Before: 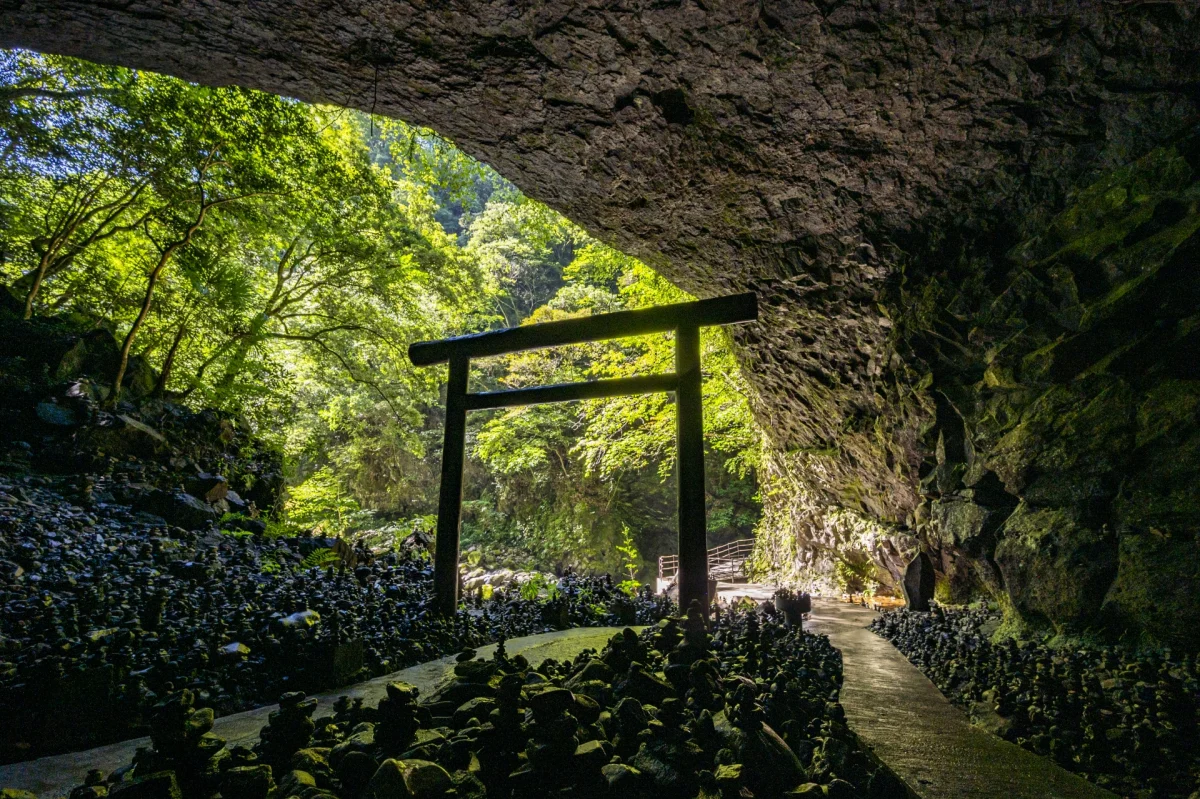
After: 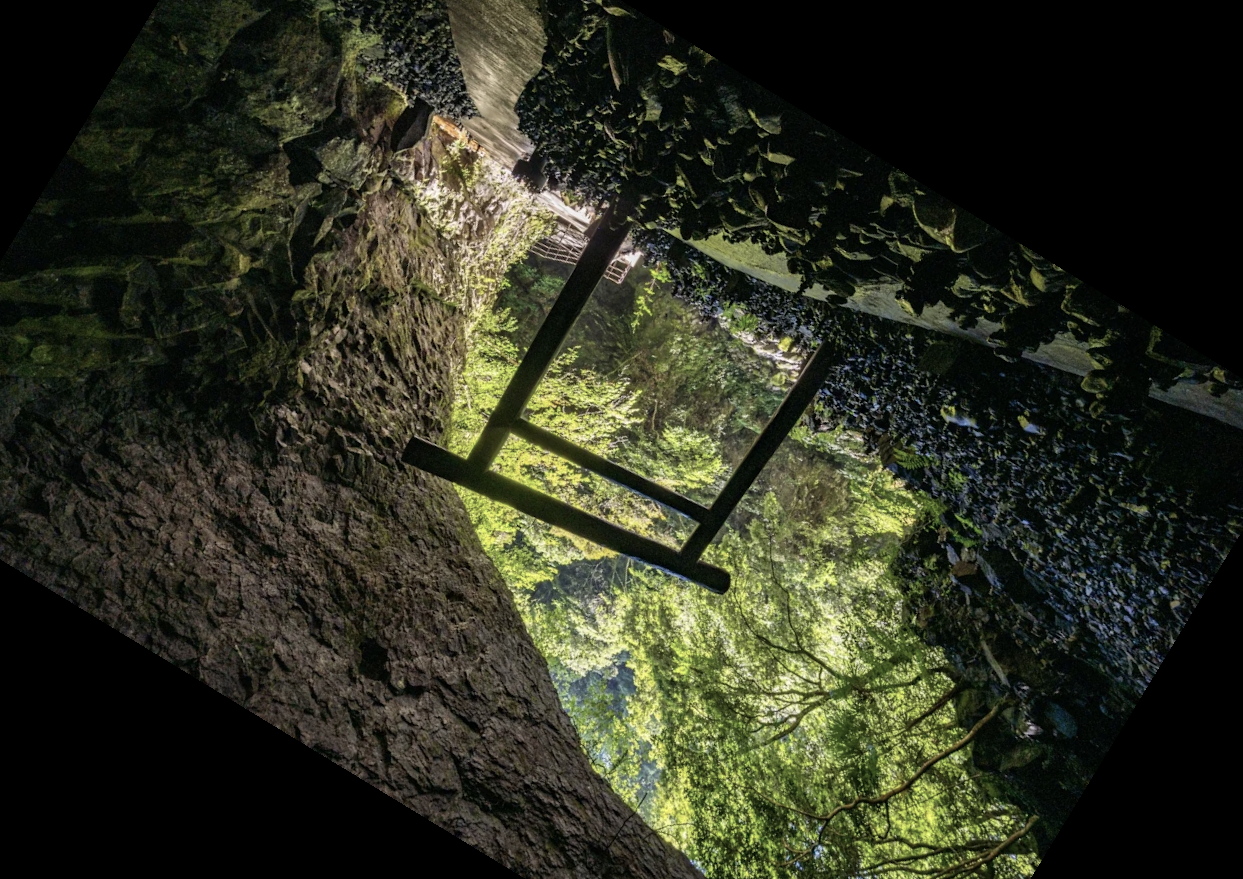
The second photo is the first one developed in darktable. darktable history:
crop and rotate: angle 148.68°, left 9.111%, top 15.603%, right 4.588%, bottom 17.041%
color balance: input saturation 80.07%
